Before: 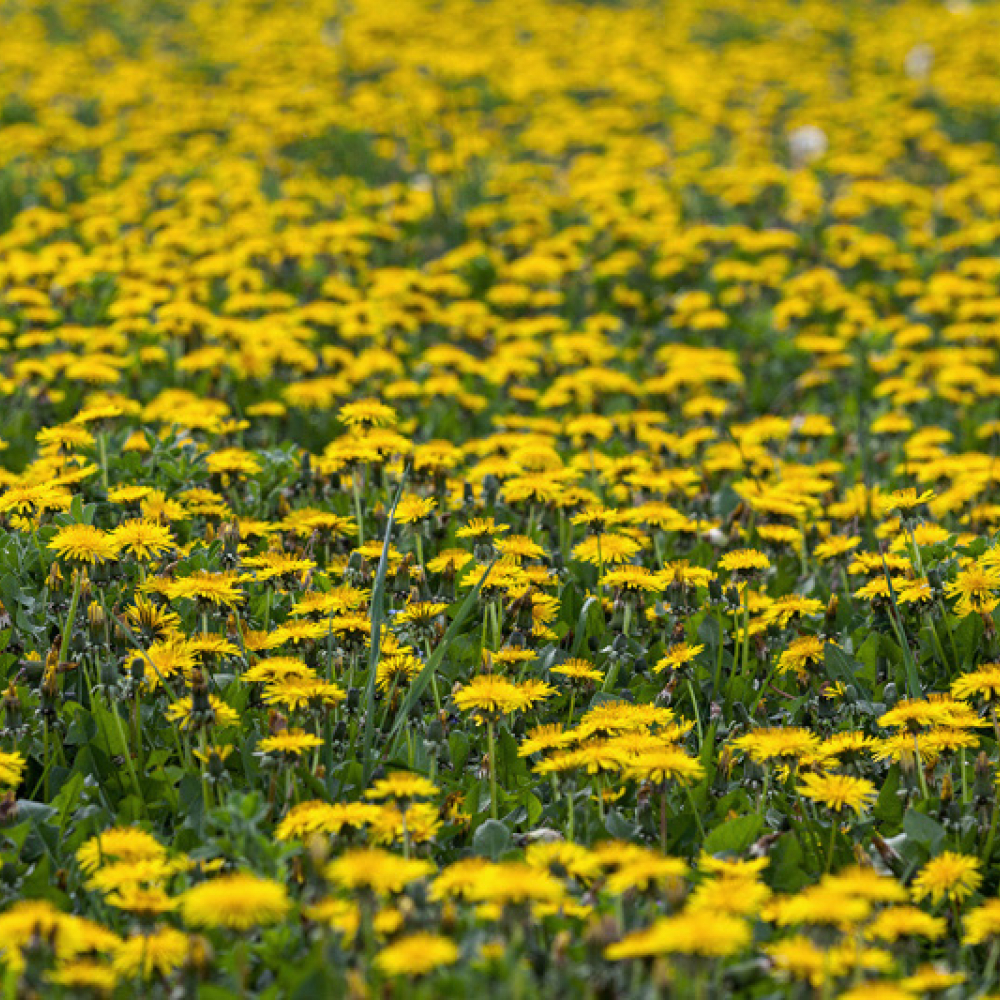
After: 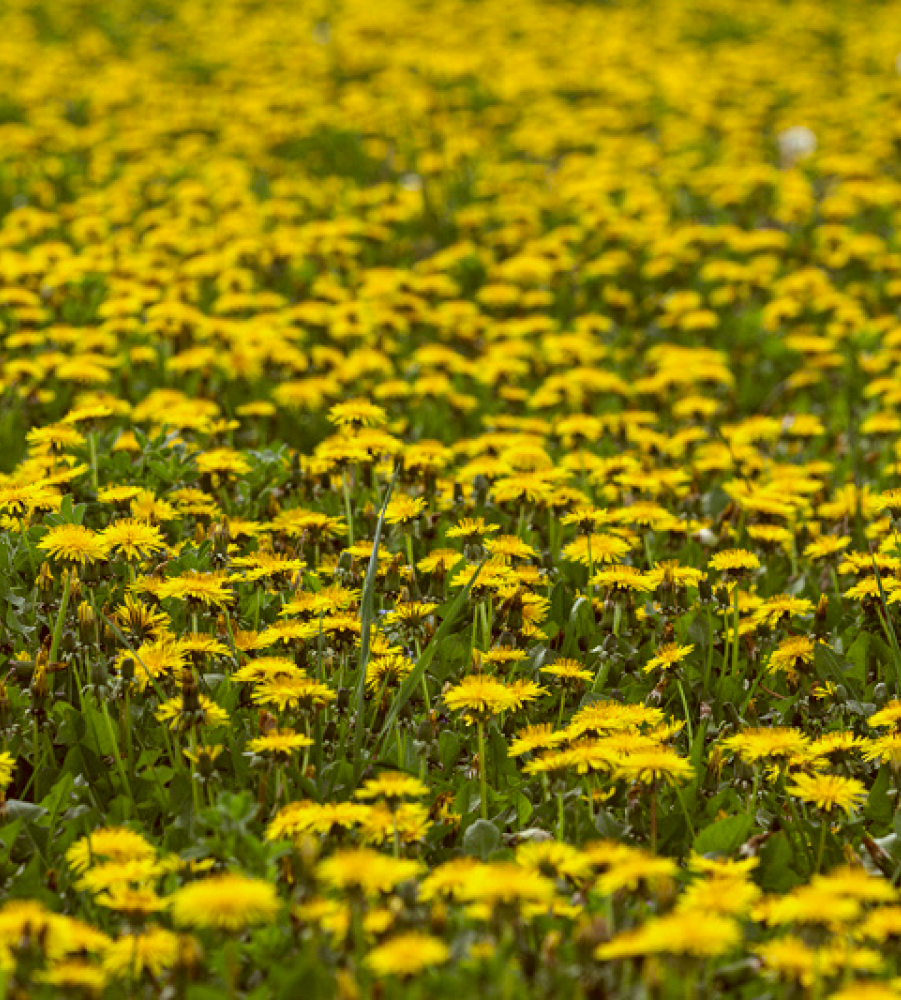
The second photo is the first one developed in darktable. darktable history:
crop and rotate: left 1.088%, right 8.807%
color correction: highlights a* -5.3, highlights b* 9.8, shadows a* 9.8, shadows b* 24.26
